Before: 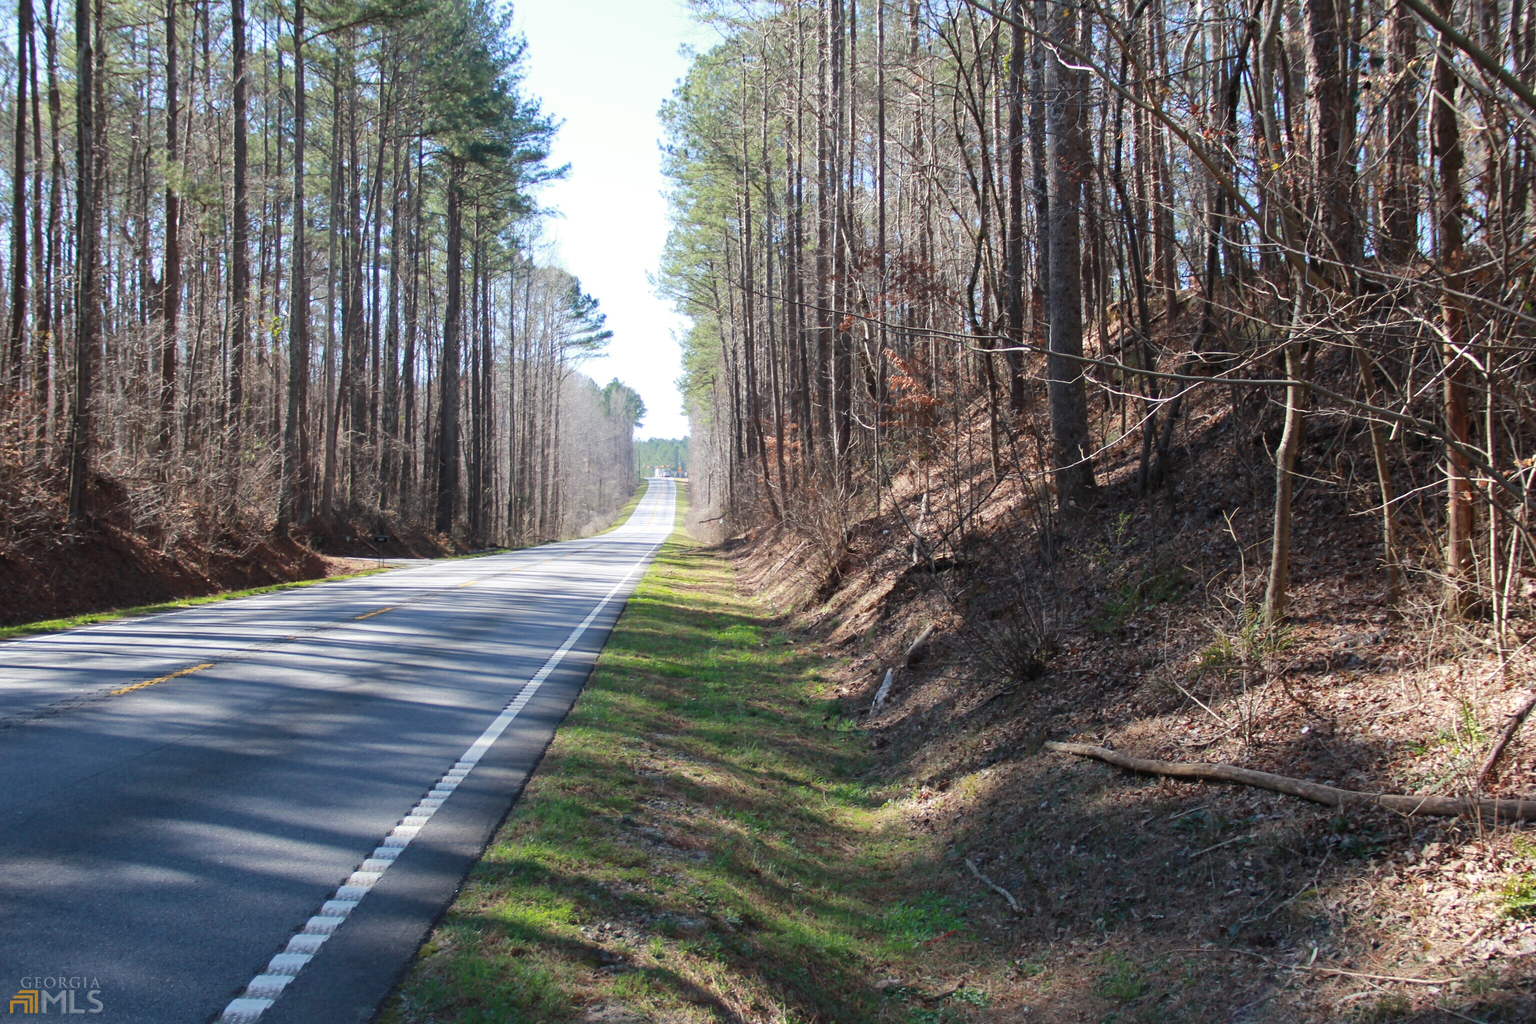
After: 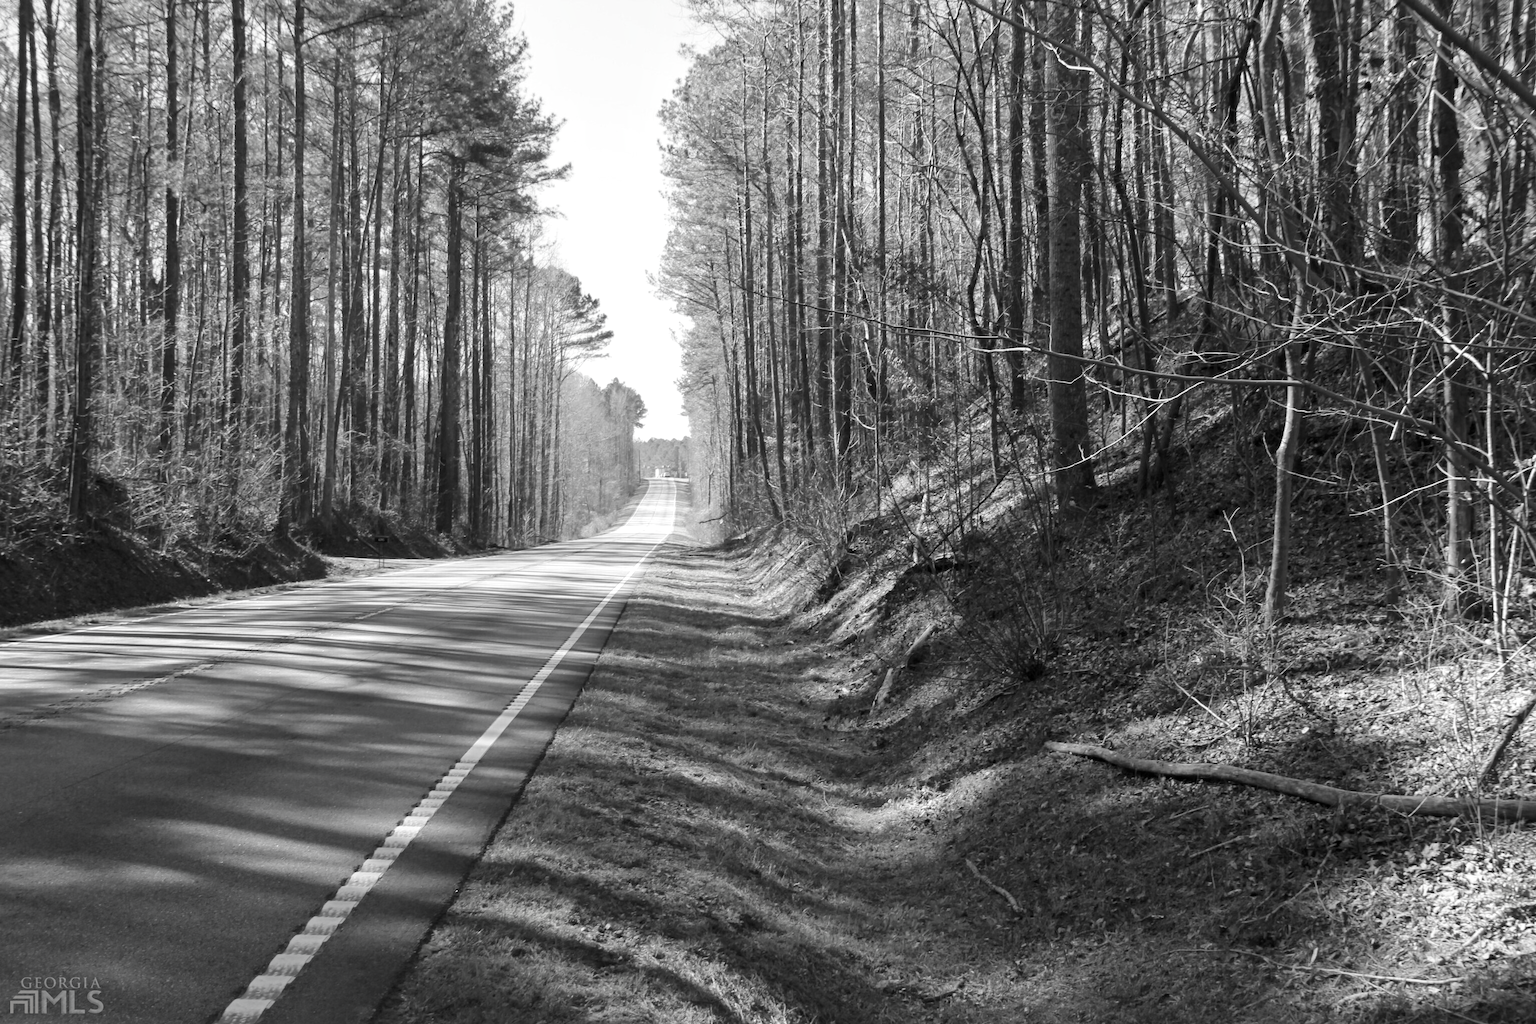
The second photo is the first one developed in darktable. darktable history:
local contrast: mode bilateral grid, contrast 20, coarseness 51, detail 120%, midtone range 0.2
contrast brightness saturation: saturation -0.986
